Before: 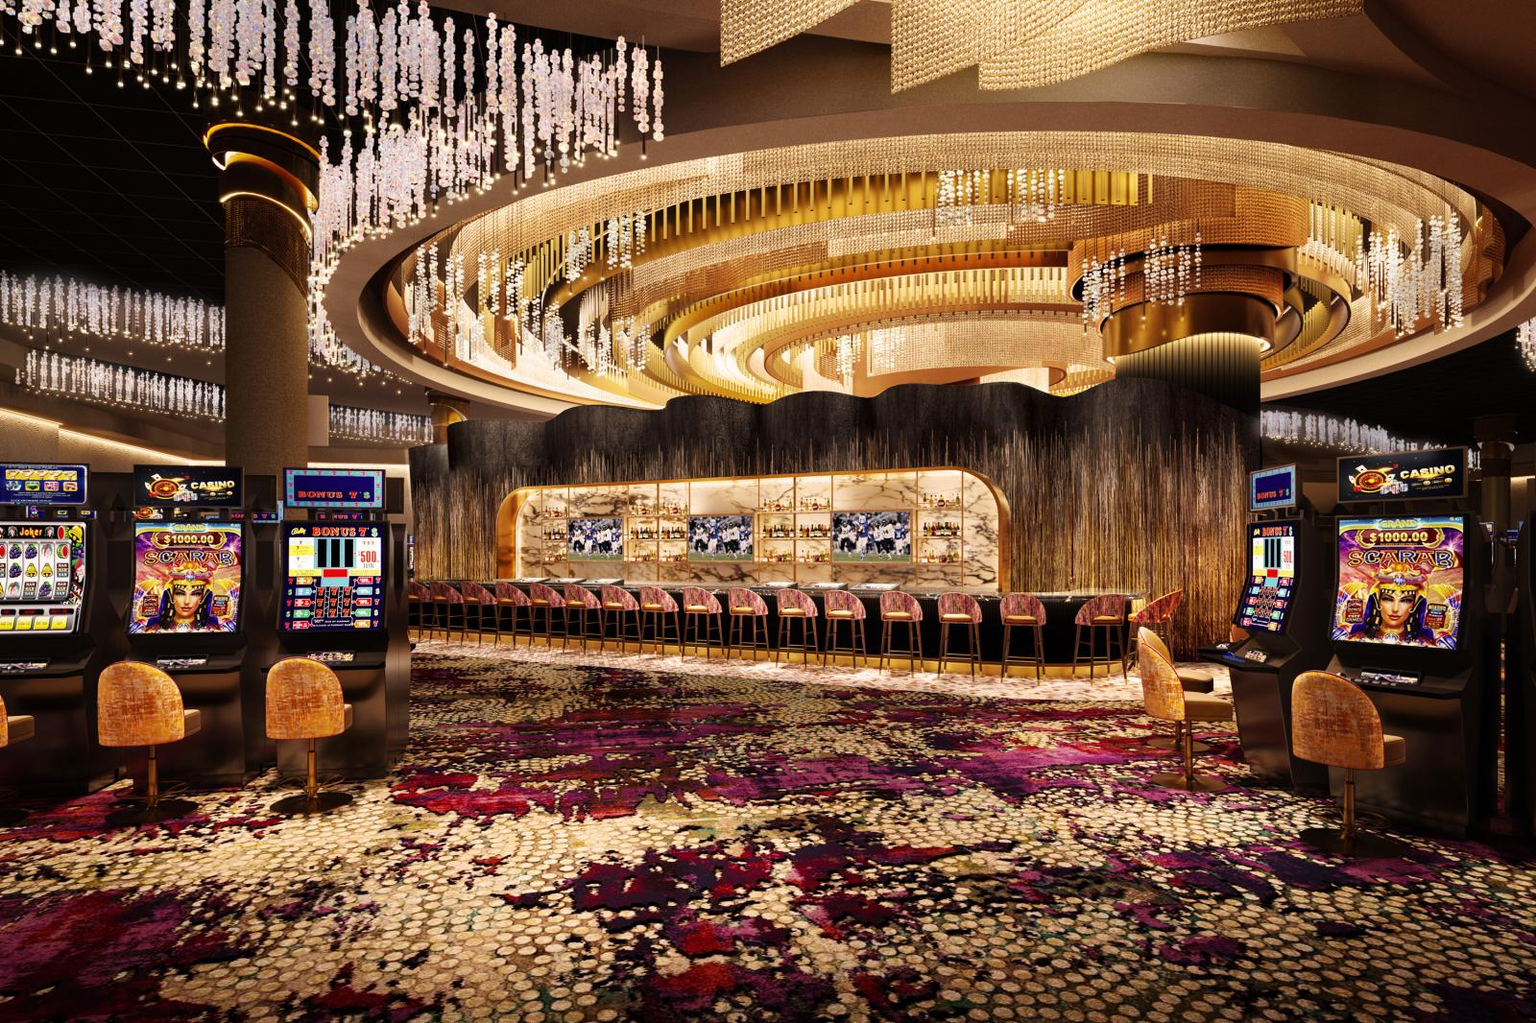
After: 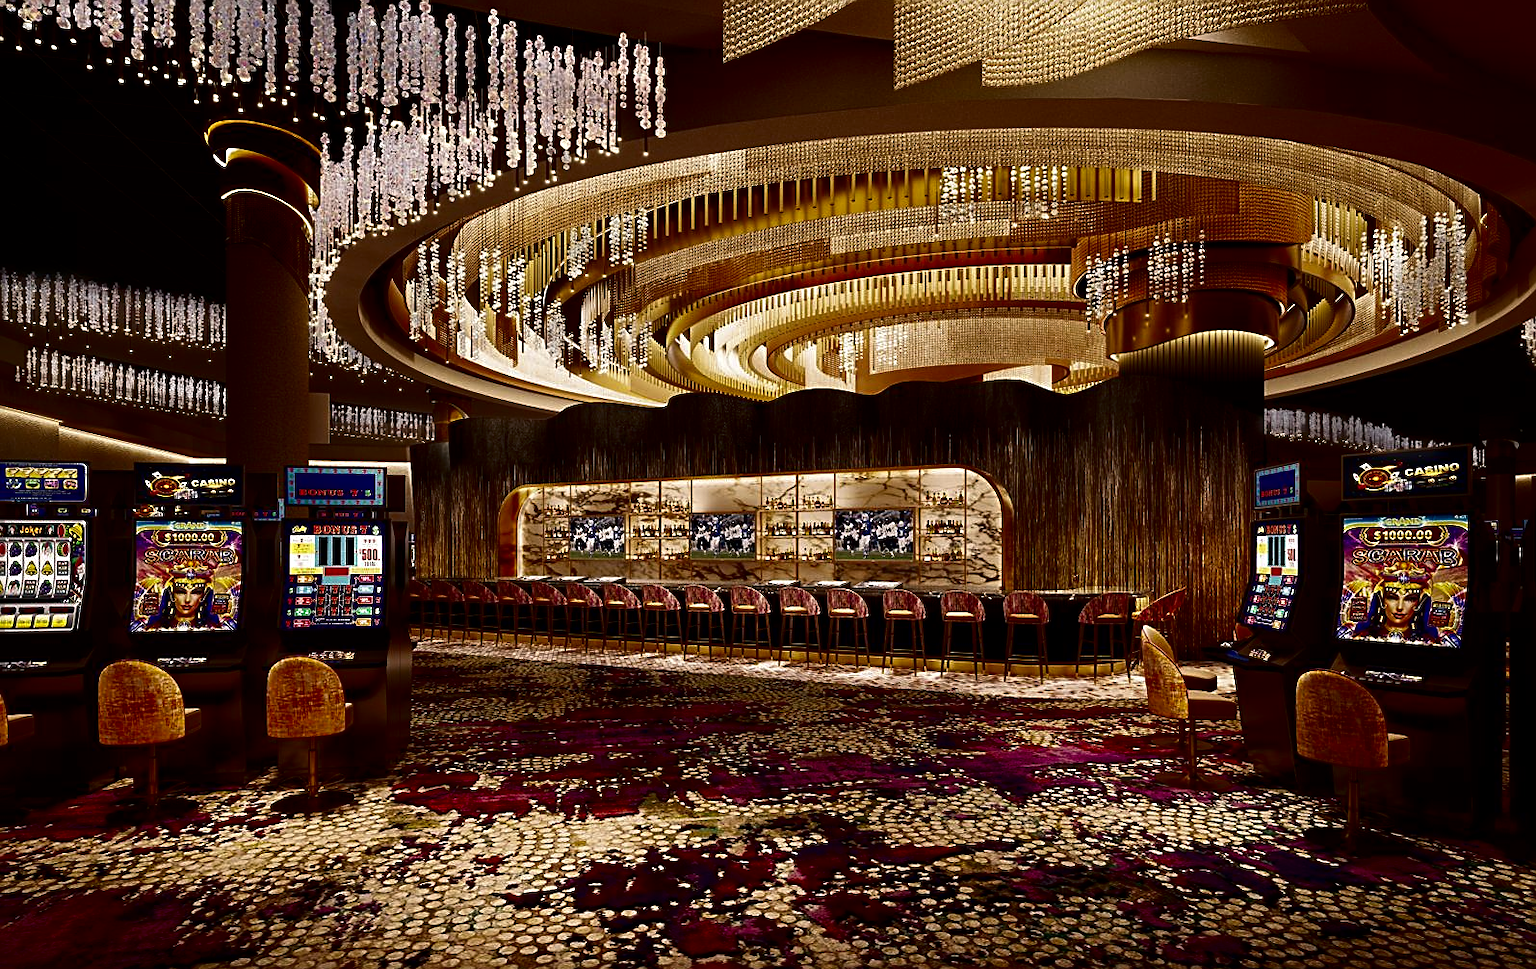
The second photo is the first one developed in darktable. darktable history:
tone equalizer: on, module defaults
contrast brightness saturation: brightness -0.52
sharpen: on, module defaults
crop: top 0.448%, right 0.264%, bottom 5.045%
